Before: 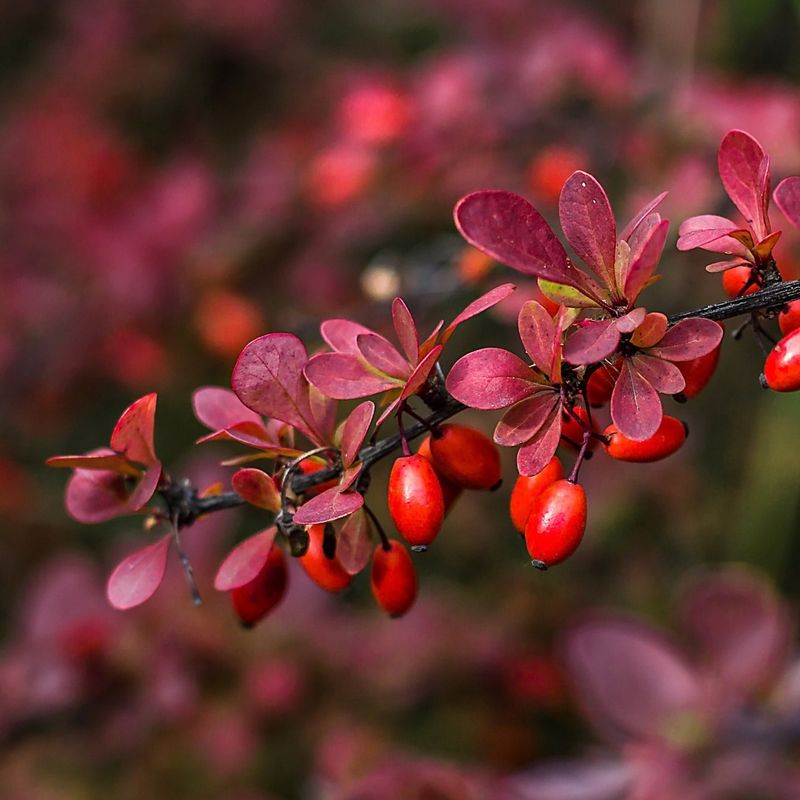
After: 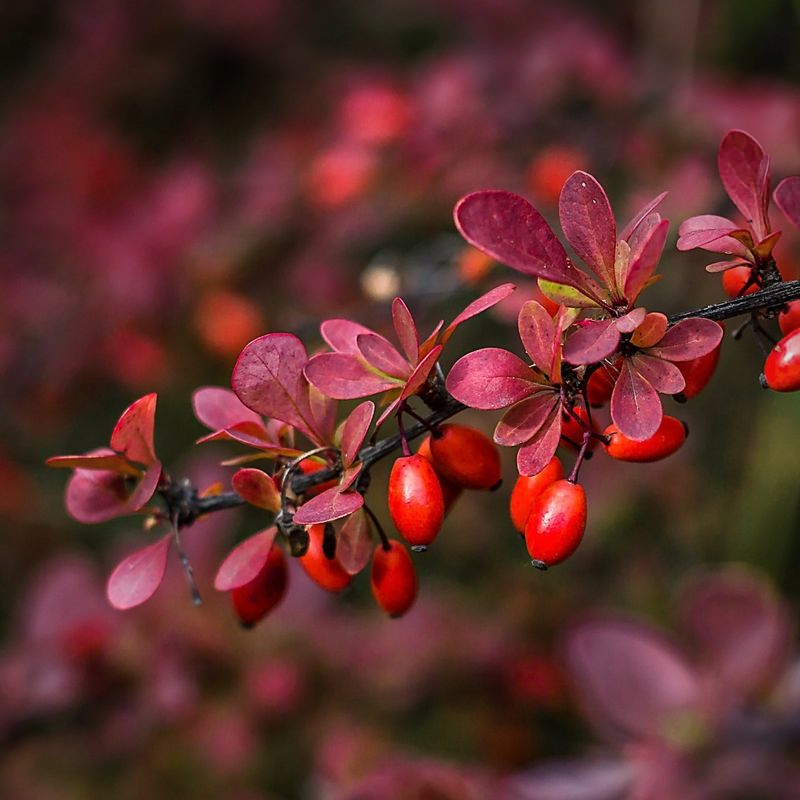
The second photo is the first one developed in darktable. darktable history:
vignetting: fall-off start 88.88%, fall-off radius 42.87%, saturation -0.033, center (-0.029, 0.233), width/height ratio 1.163
